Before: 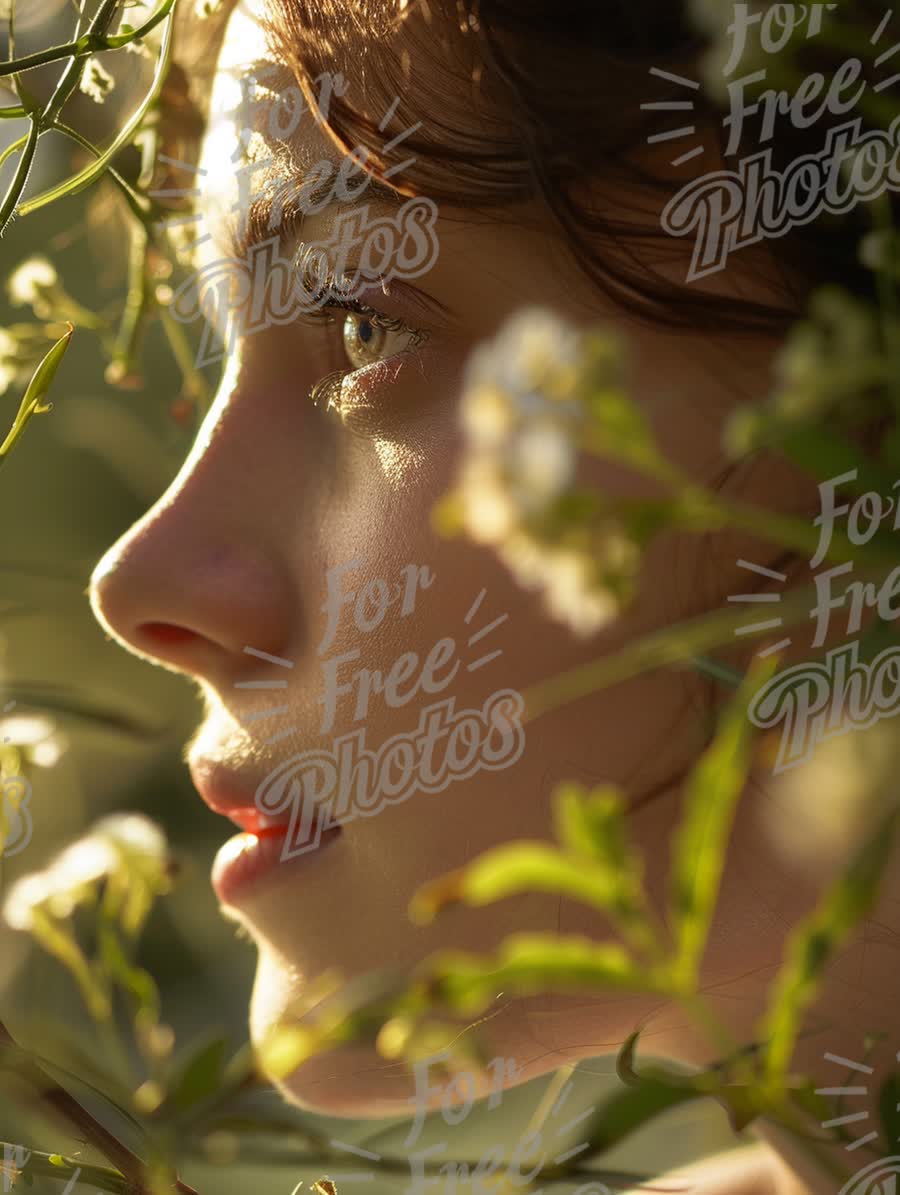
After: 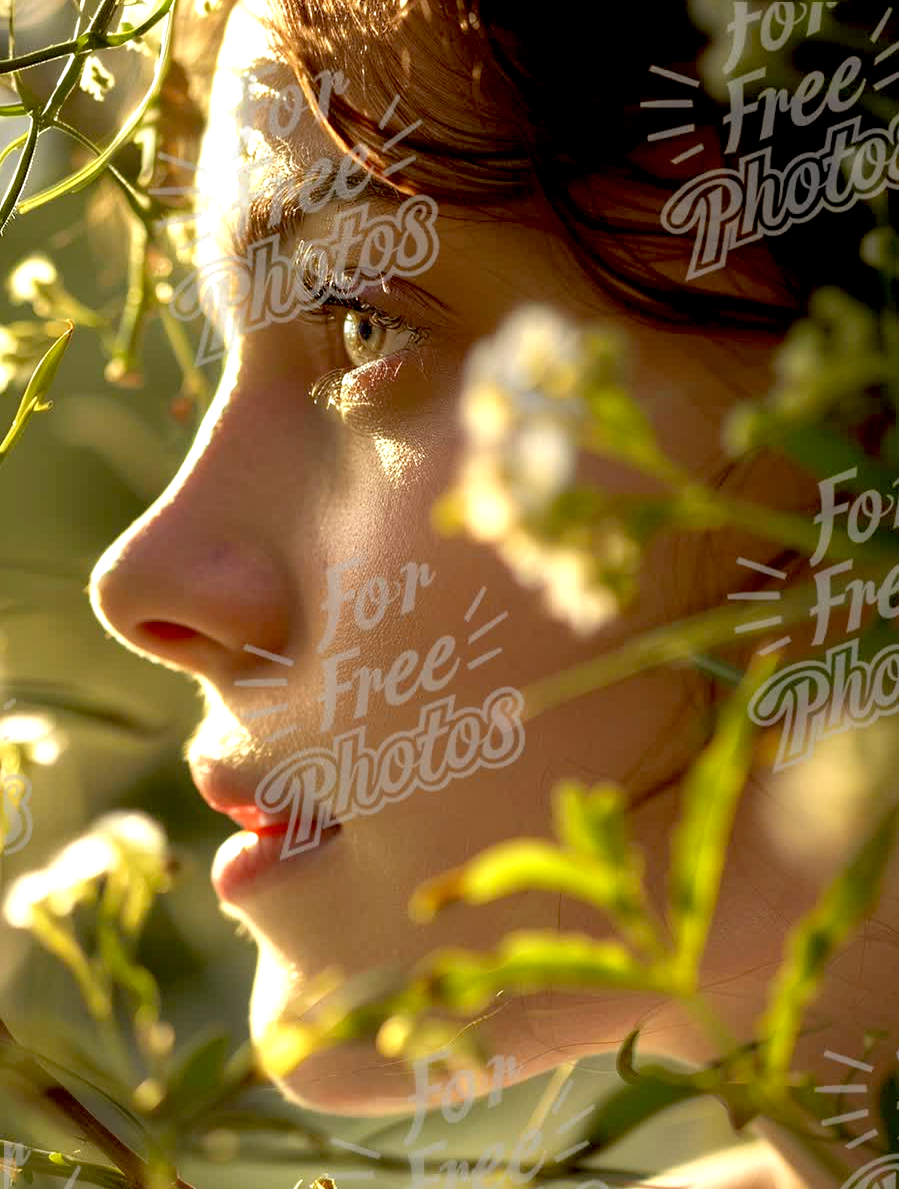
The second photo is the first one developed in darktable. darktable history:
crop: top 0.221%, bottom 0.206%
sharpen: radius 5.348, amount 0.309, threshold 26.621
exposure: black level correction 0.012, exposure 0.699 EV, compensate highlight preservation false
